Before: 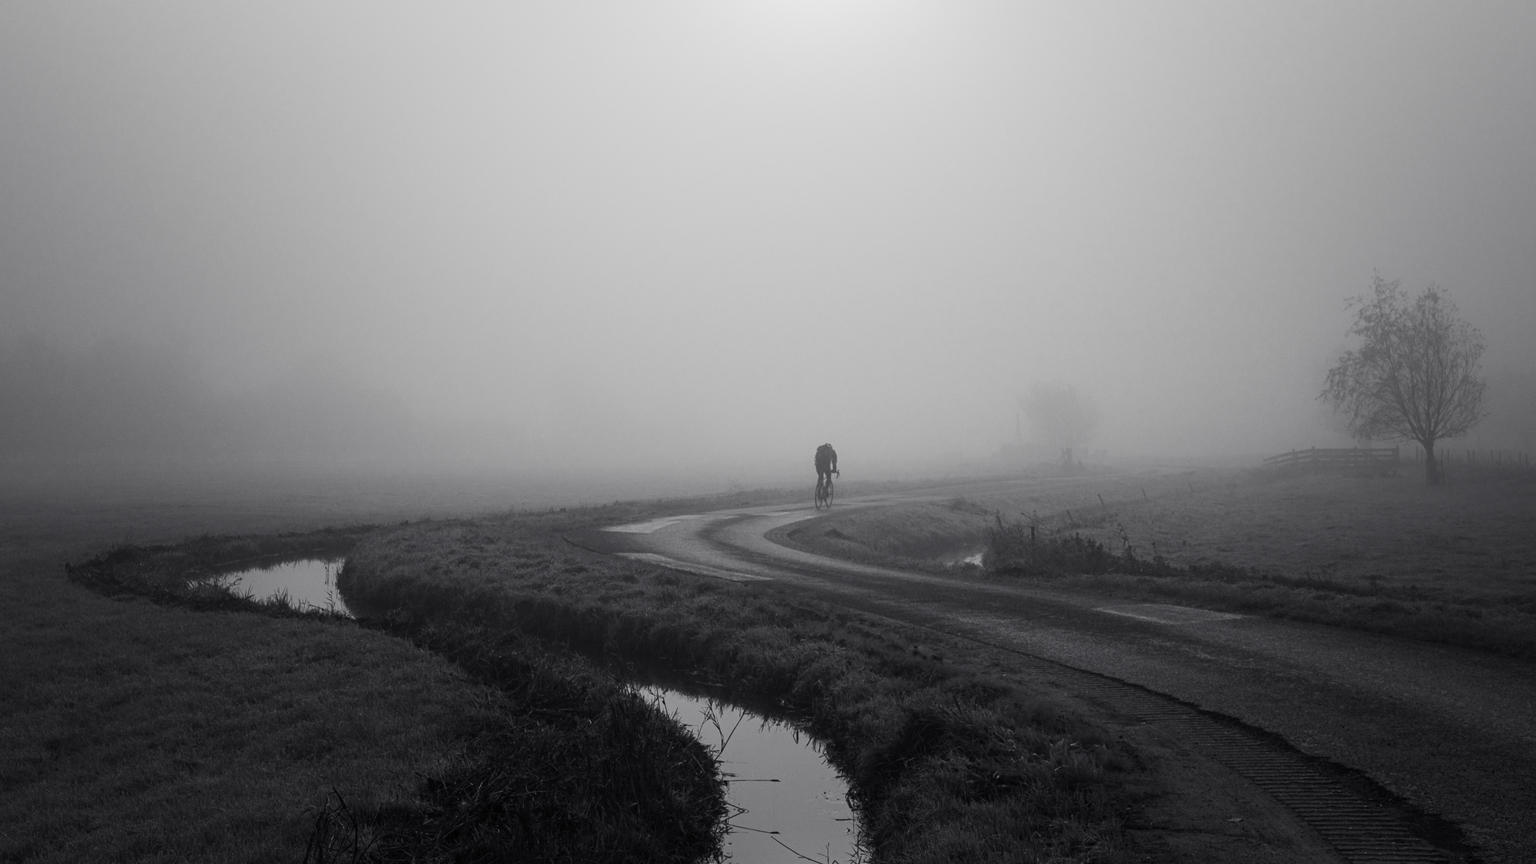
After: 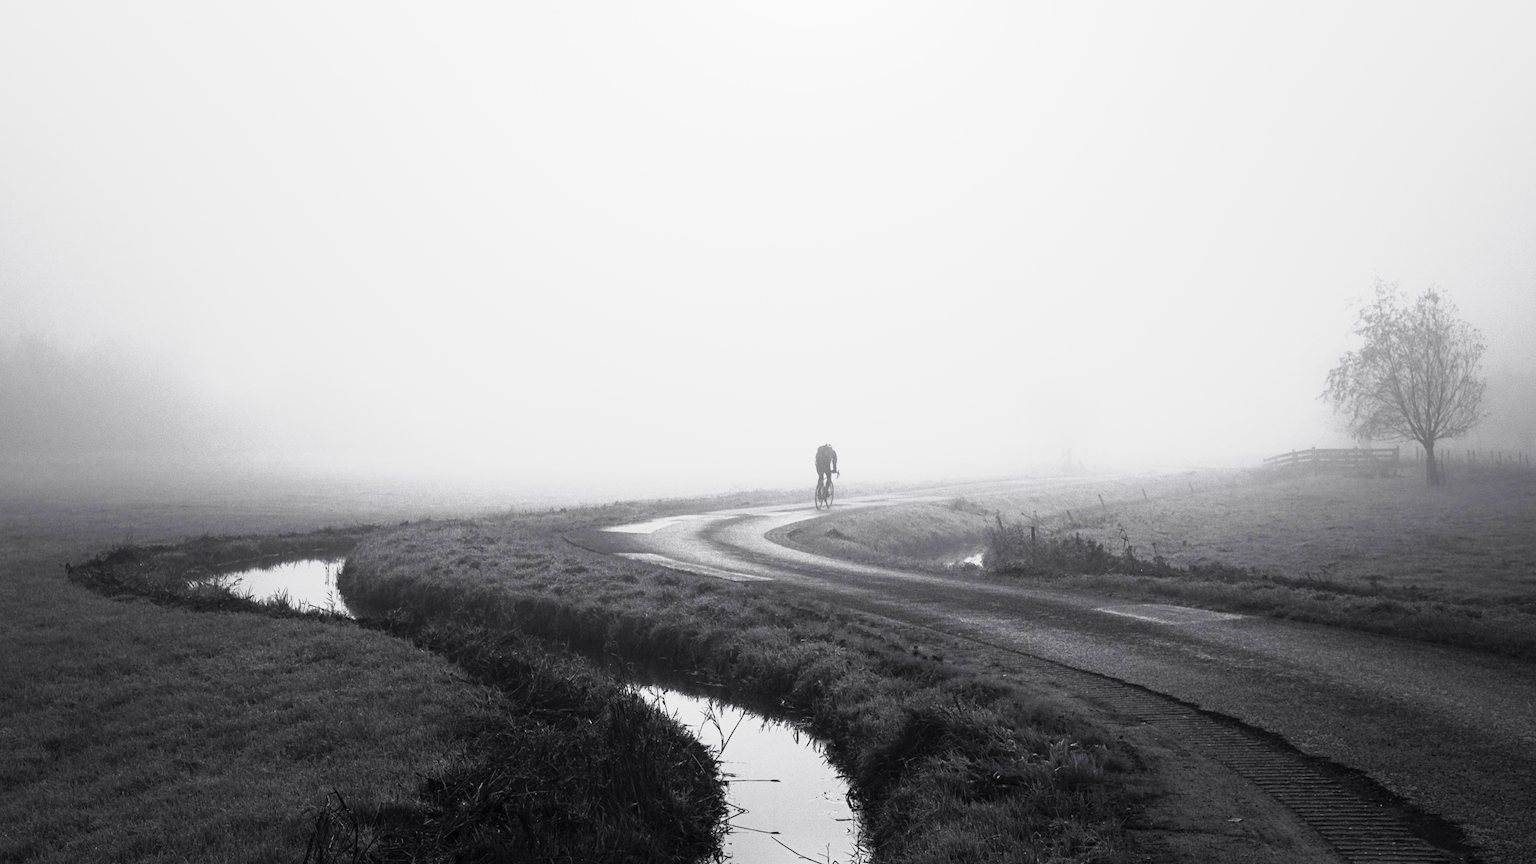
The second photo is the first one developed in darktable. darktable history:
tone curve: curves: ch0 [(0, 0) (0.003, 0.005) (0.011, 0.018) (0.025, 0.041) (0.044, 0.072) (0.069, 0.113) (0.1, 0.163) (0.136, 0.221) (0.177, 0.289) (0.224, 0.366) (0.277, 0.452) (0.335, 0.546) (0.399, 0.65) (0.468, 0.763) (0.543, 0.885) (0.623, 0.93) (0.709, 0.946) (0.801, 0.963) (0.898, 0.981) (1, 1)], preserve colors none
